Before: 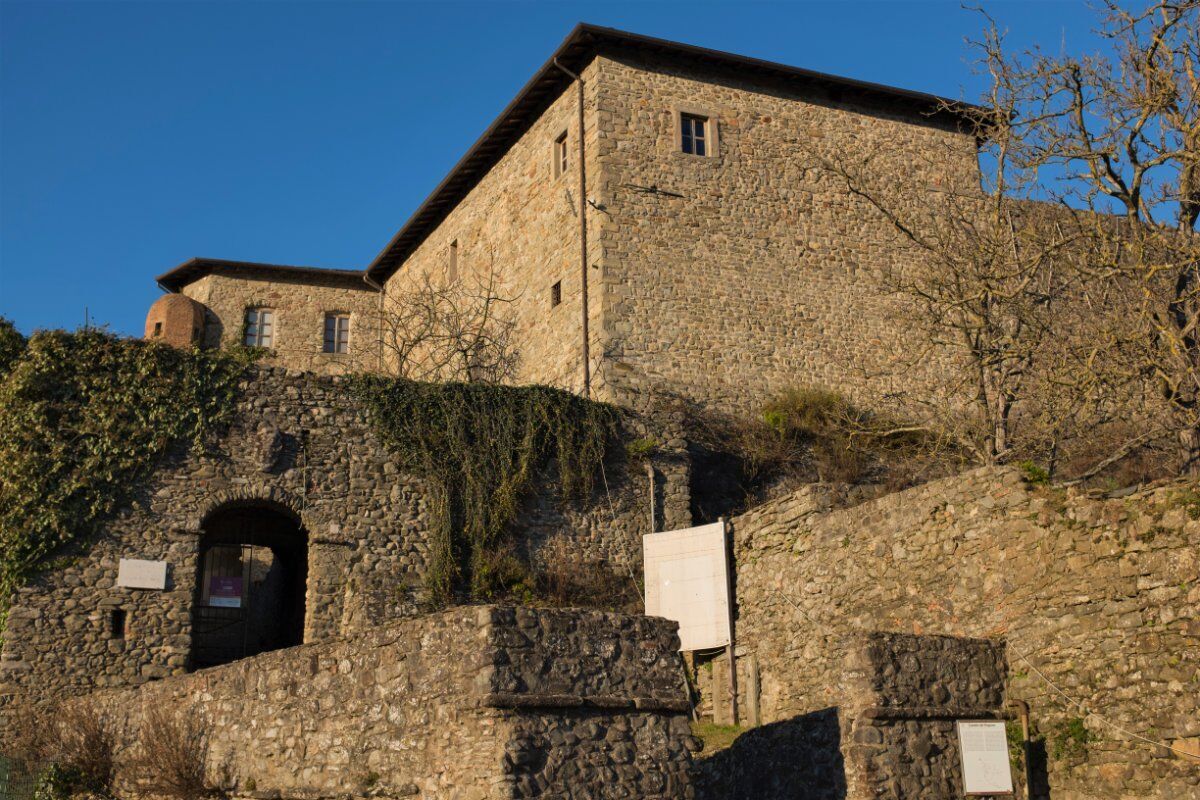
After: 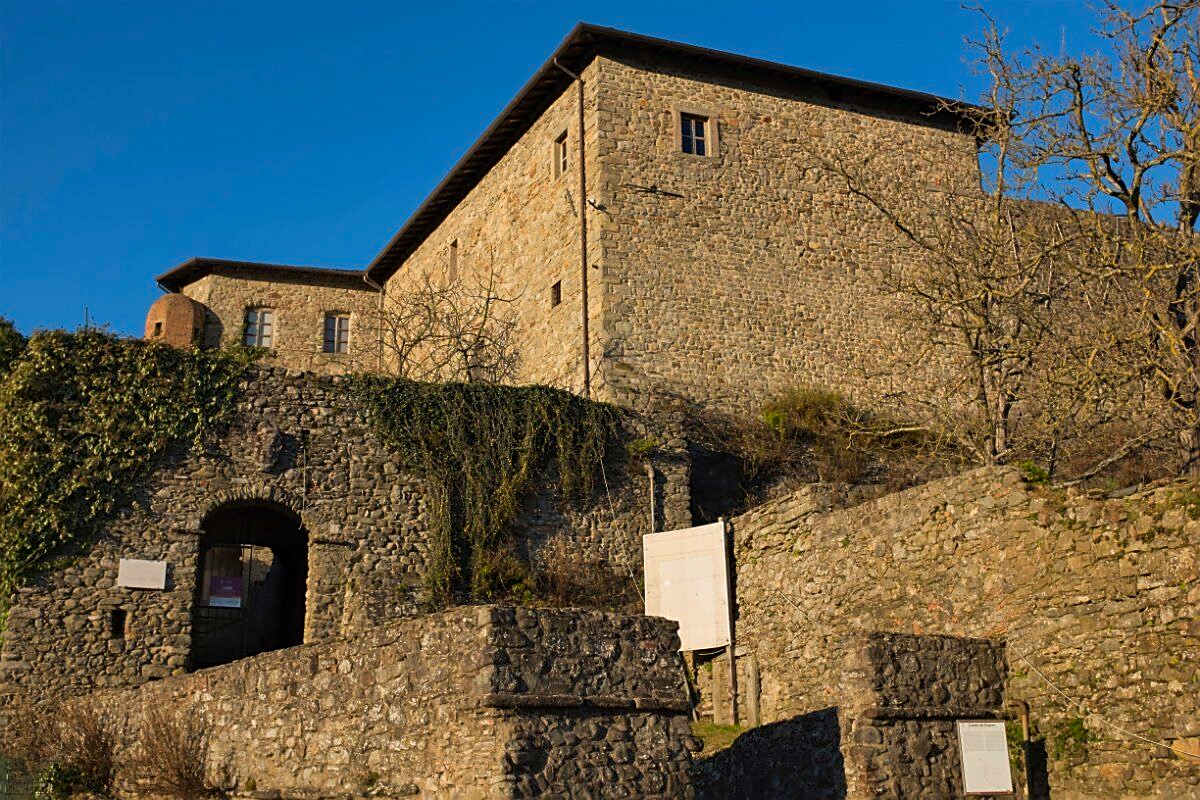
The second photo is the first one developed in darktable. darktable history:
white balance: emerald 1
sharpen: on, module defaults
contrast brightness saturation: contrast 0.04, saturation 0.16
tone equalizer: on, module defaults
